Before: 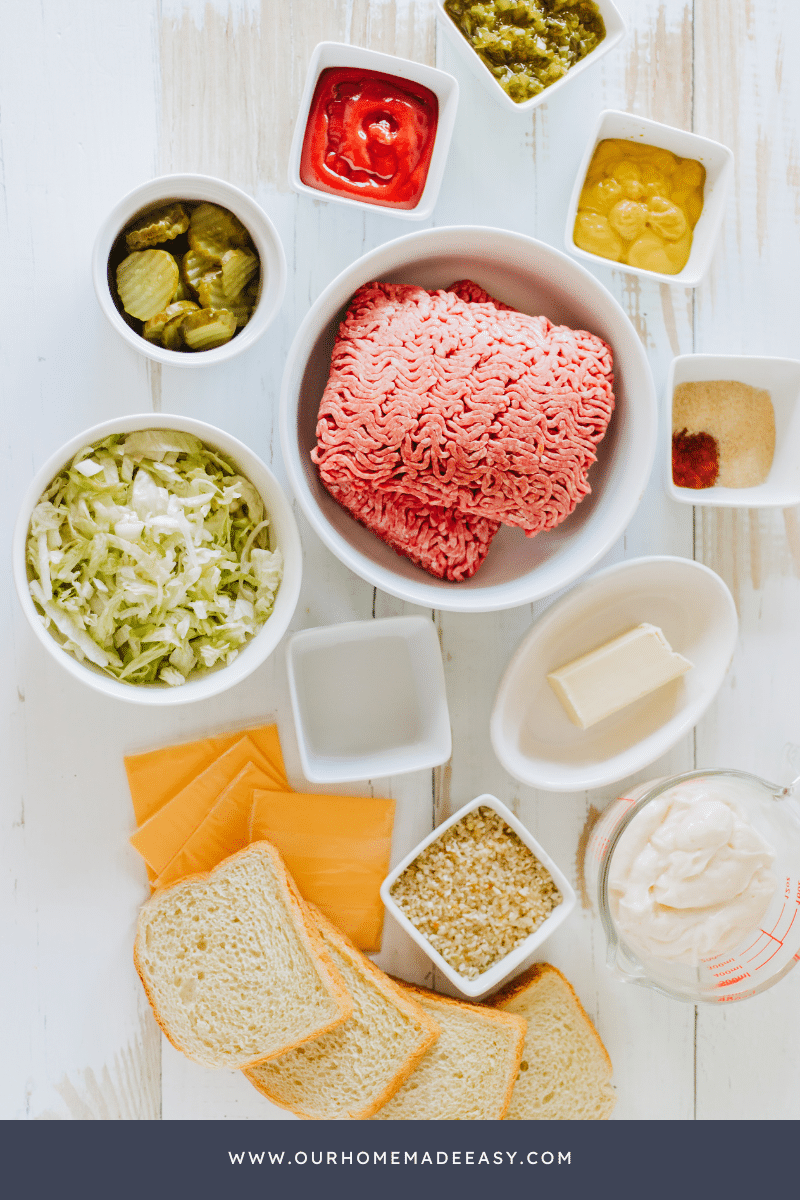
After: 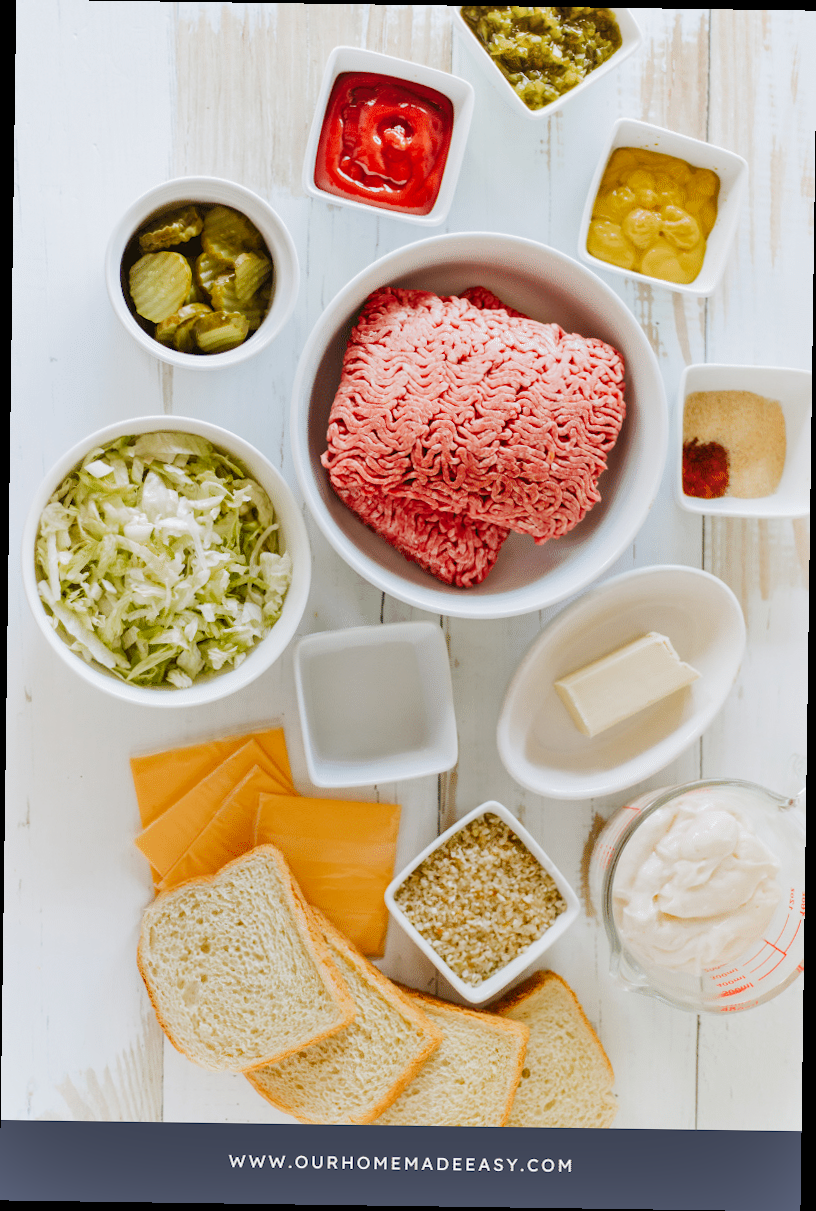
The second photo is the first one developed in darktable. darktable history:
rotate and perspective: rotation 0.8°, automatic cropping off
shadows and highlights: soften with gaussian
